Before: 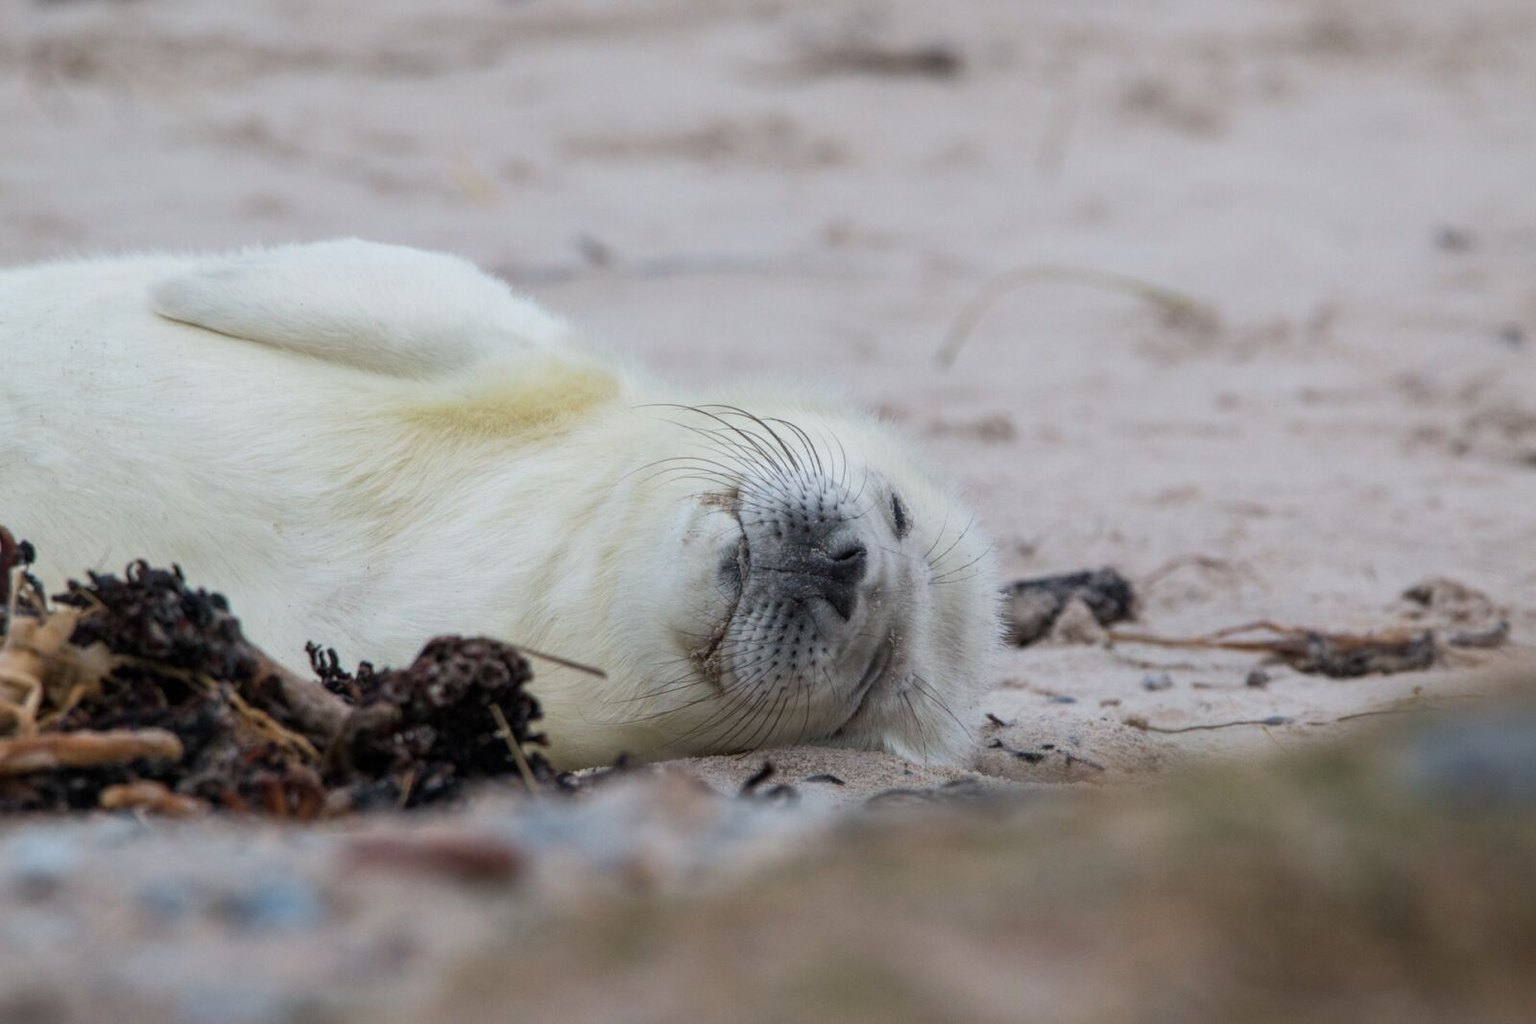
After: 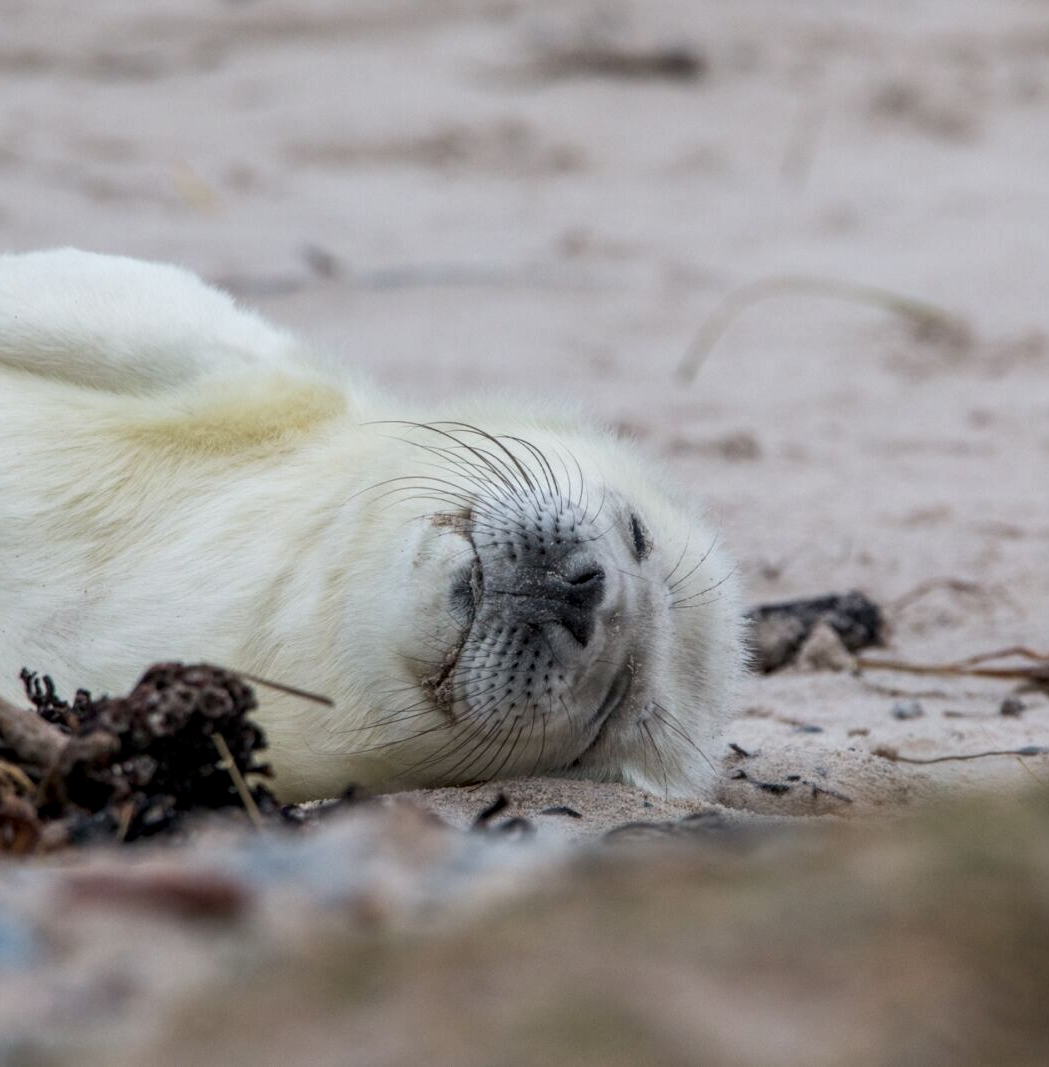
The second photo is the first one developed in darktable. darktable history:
local contrast: detail 130%
exposure: black level correction 0, compensate highlight preservation false
crop and rotate: left 18.676%, right 15.74%
